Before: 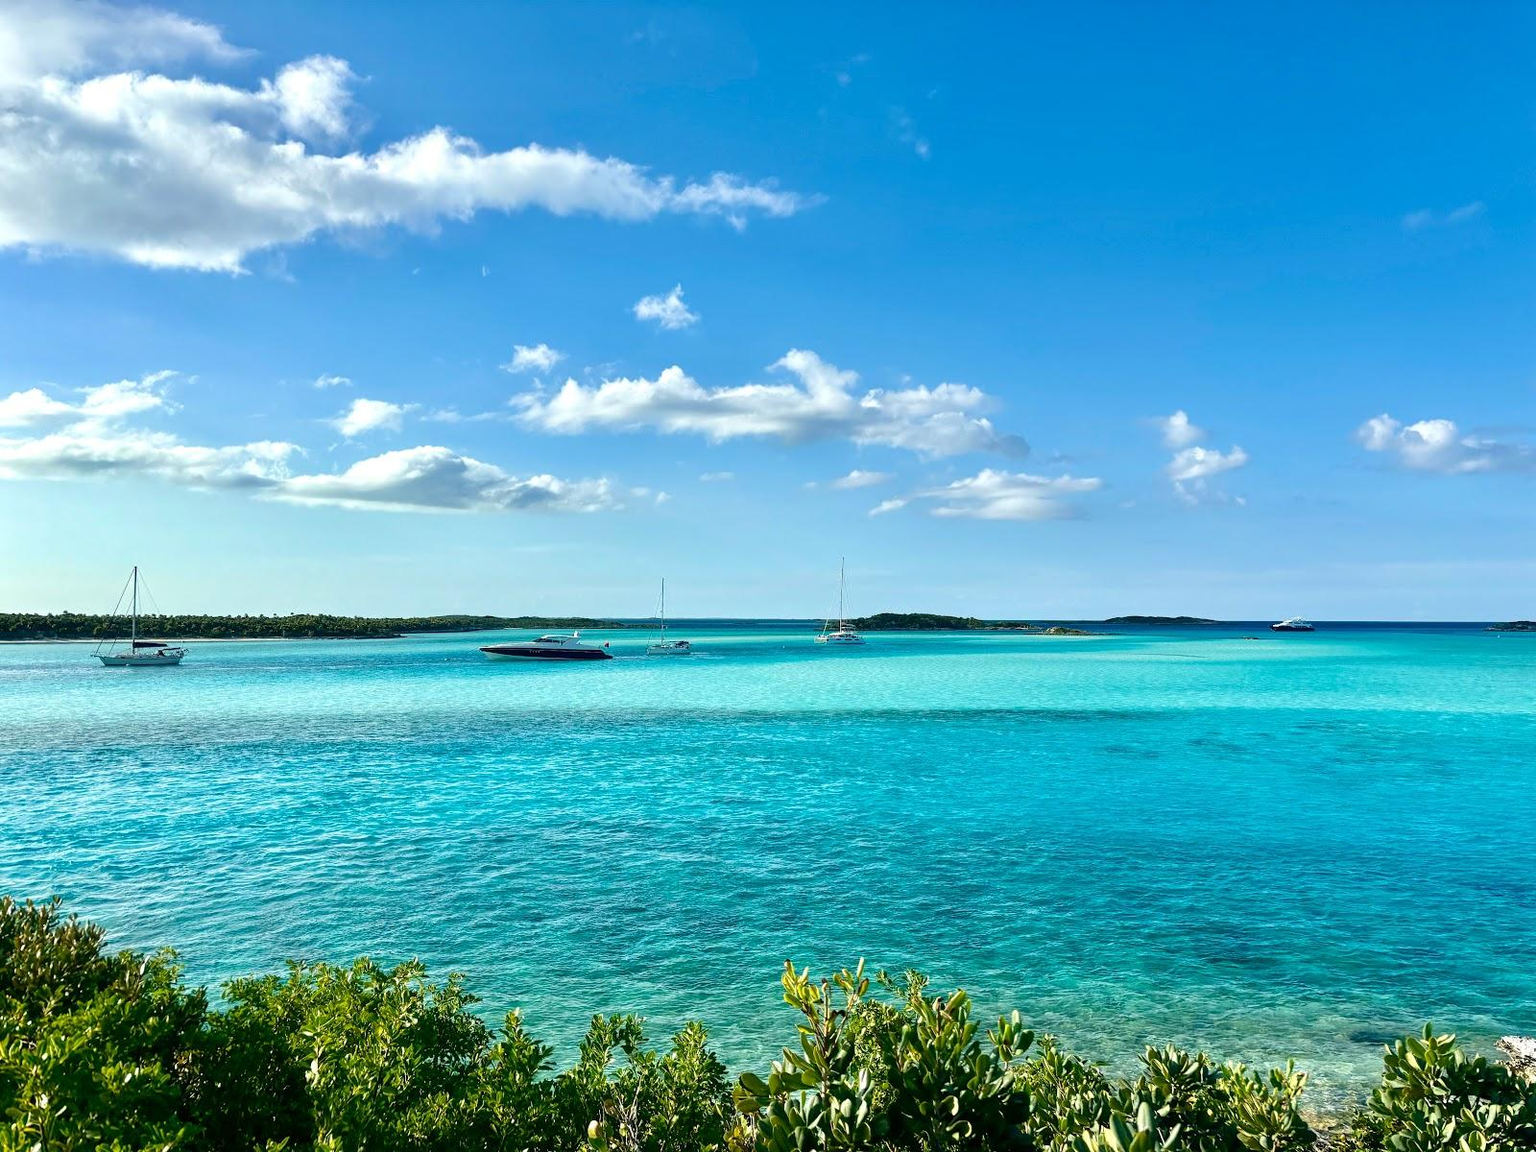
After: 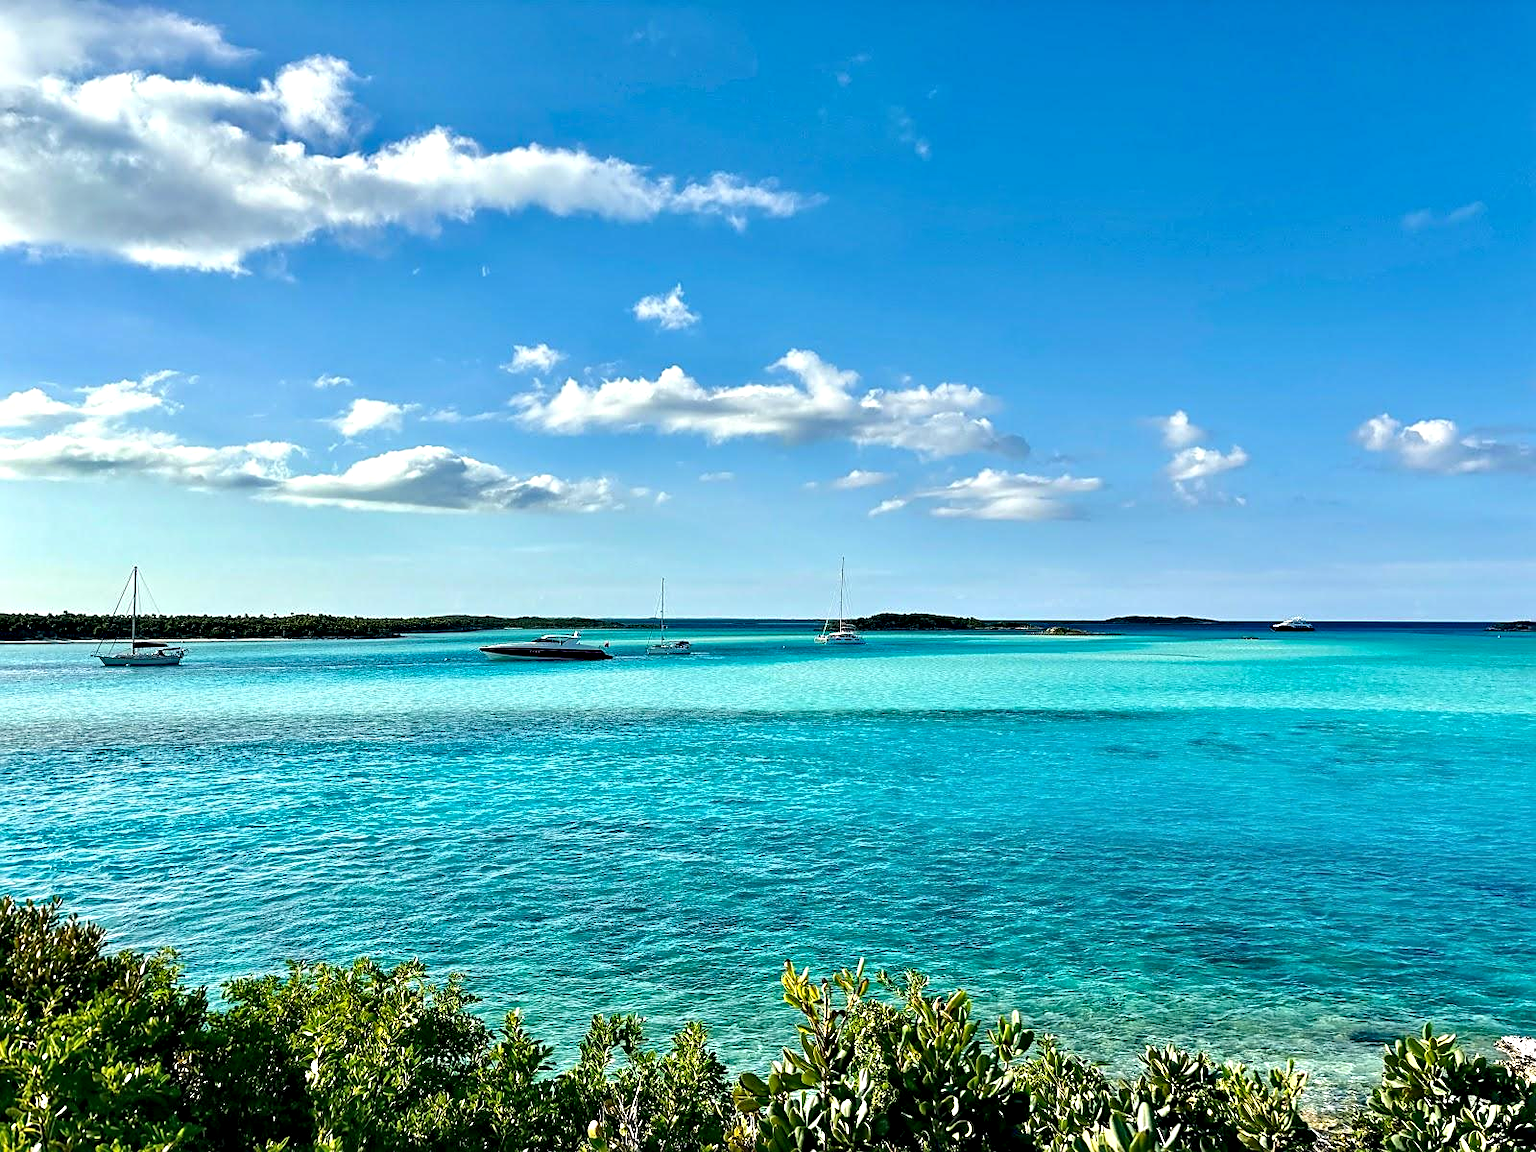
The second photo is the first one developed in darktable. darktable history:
sharpen: on, module defaults
tone equalizer: edges refinement/feathering 500, mask exposure compensation -1.57 EV, preserve details no
contrast equalizer: octaves 7, y [[0.528, 0.548, 0.563, 0.562, 0.546, 0.526], [0.55 ×6], [0 ×6], [0 ×6], [0 ×6]]
